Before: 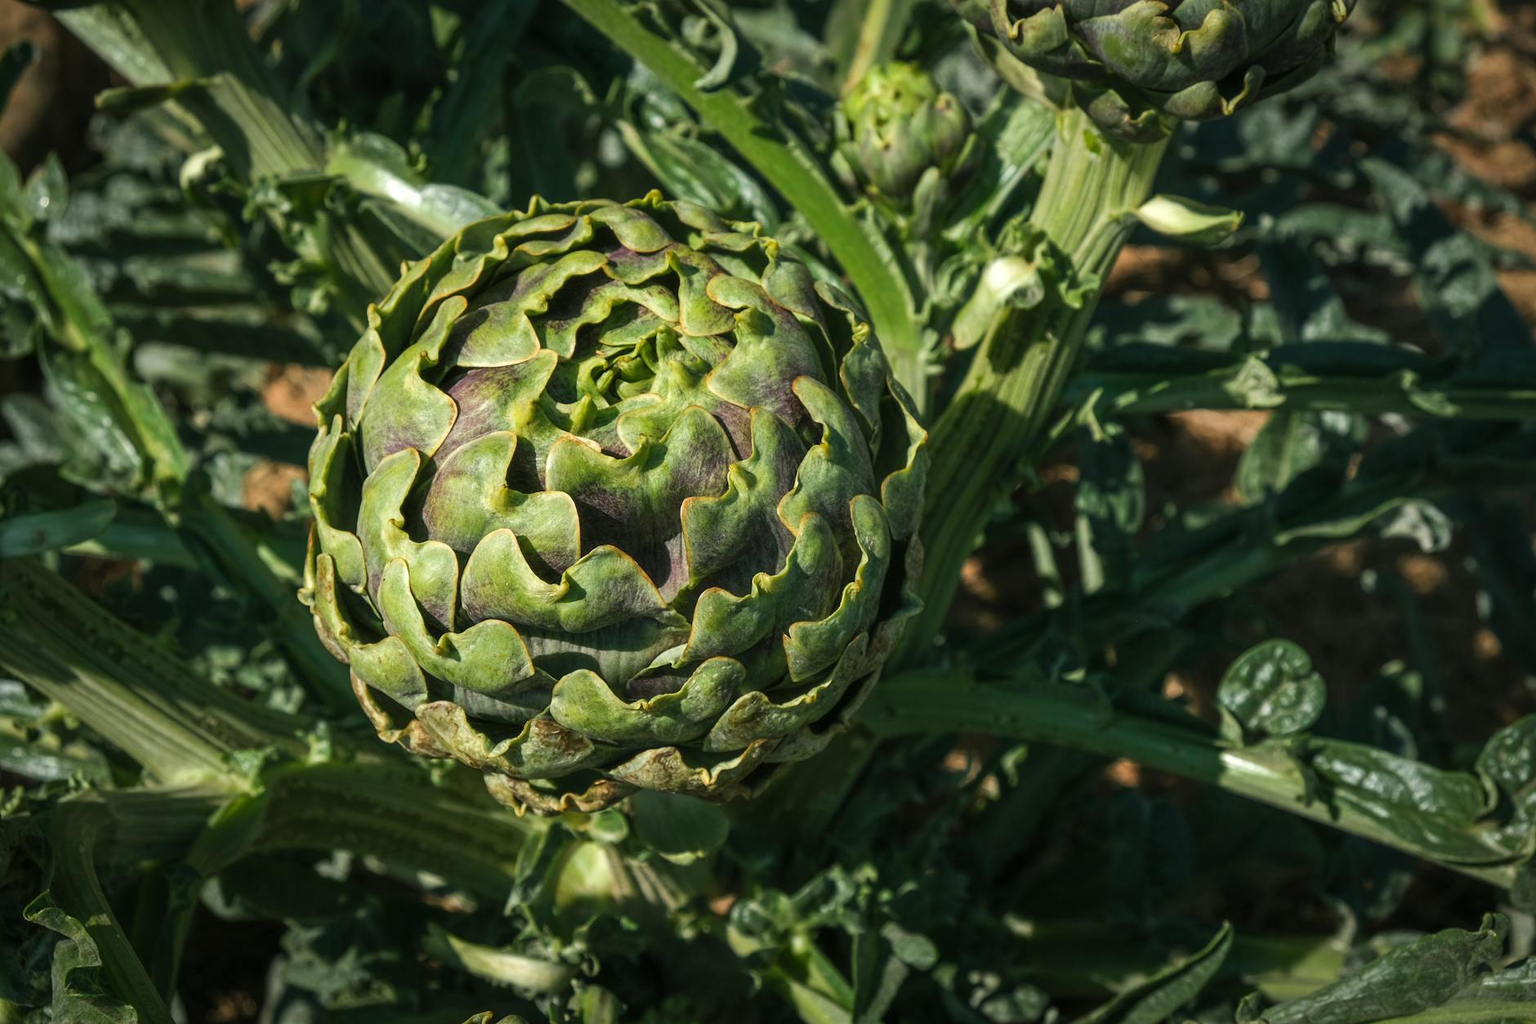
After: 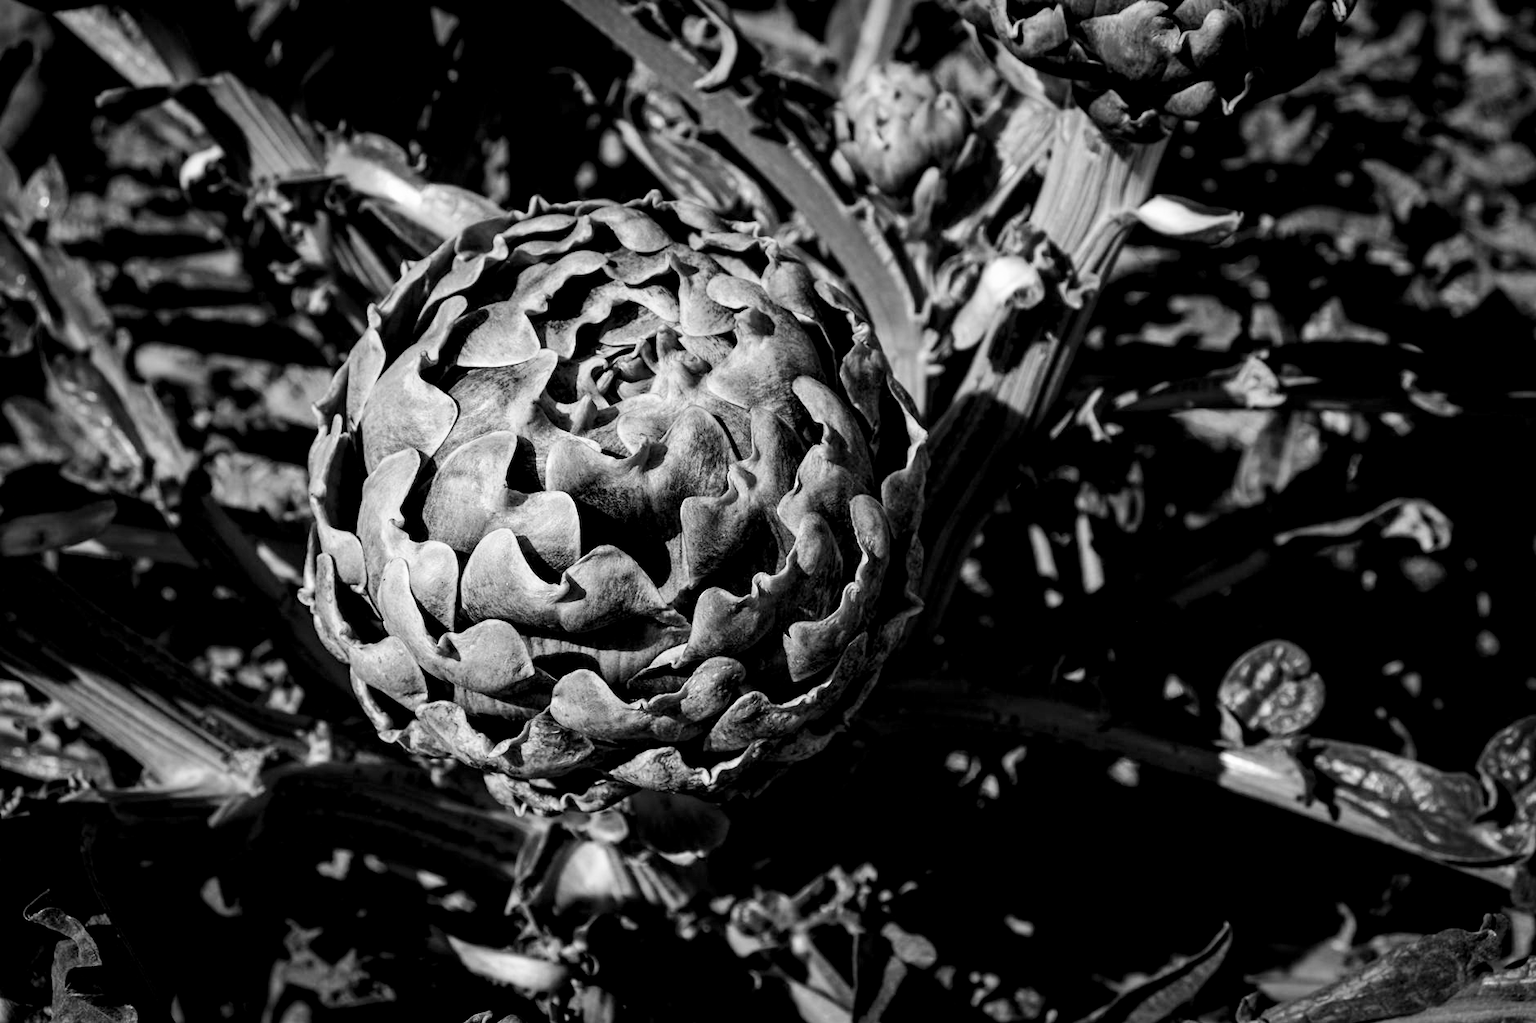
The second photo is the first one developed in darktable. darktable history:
levels: levels [0.116, 0.574, 1]
monochrome: on, module defaults
shadows and highlights: shadows 25, highlights -25
base curve: curves: ch0 [(0, 0) (0.036, 0.025) (0.121, 0.166) (0.206, 0.329) (0.605, 0.79) (1, 1)], preserve colors none
